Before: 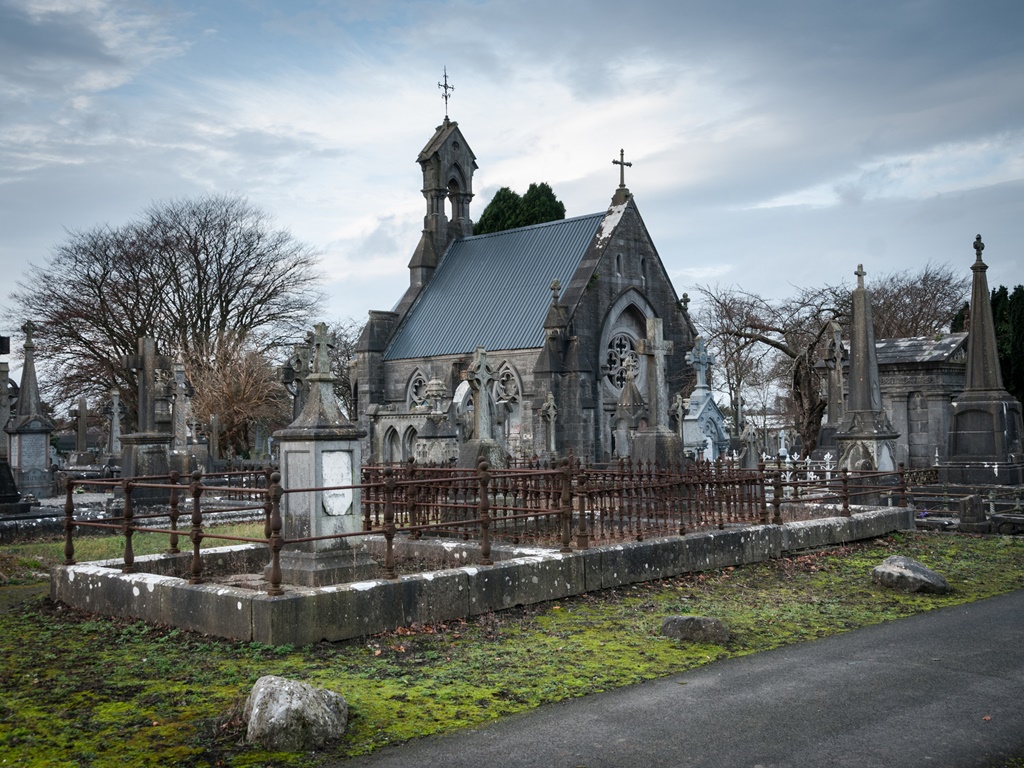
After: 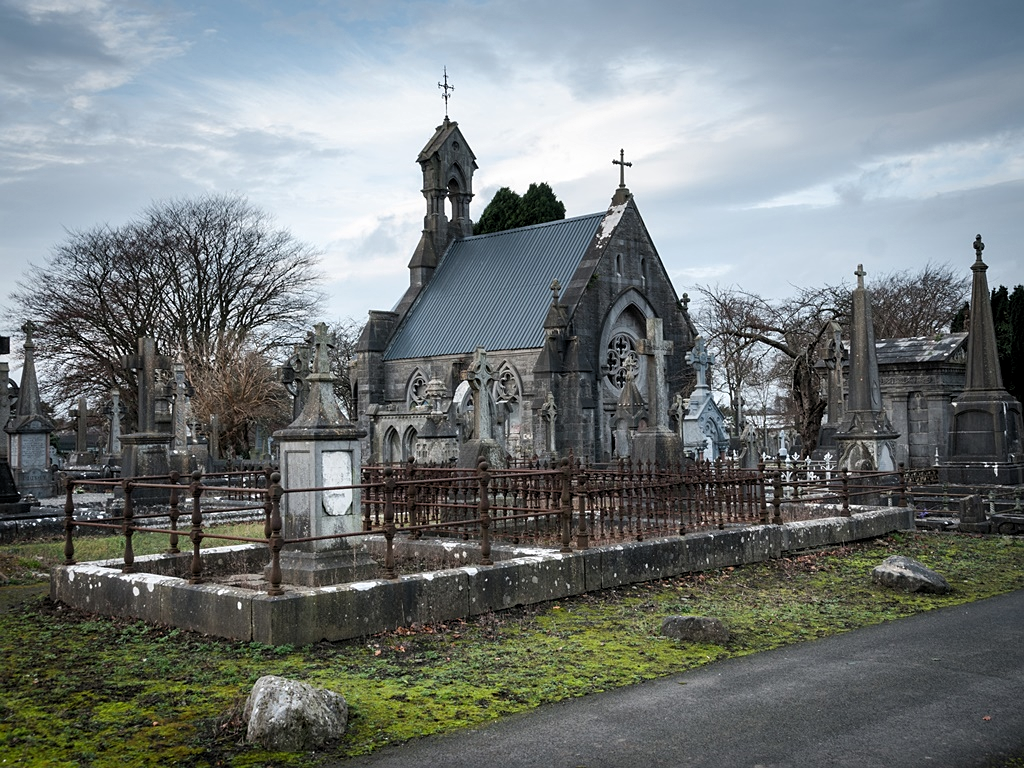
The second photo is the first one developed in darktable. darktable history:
levels: levels [0.026, 0.507, 0.987]
sharpen: radius 1.272, amount 0.305, threshold 0
